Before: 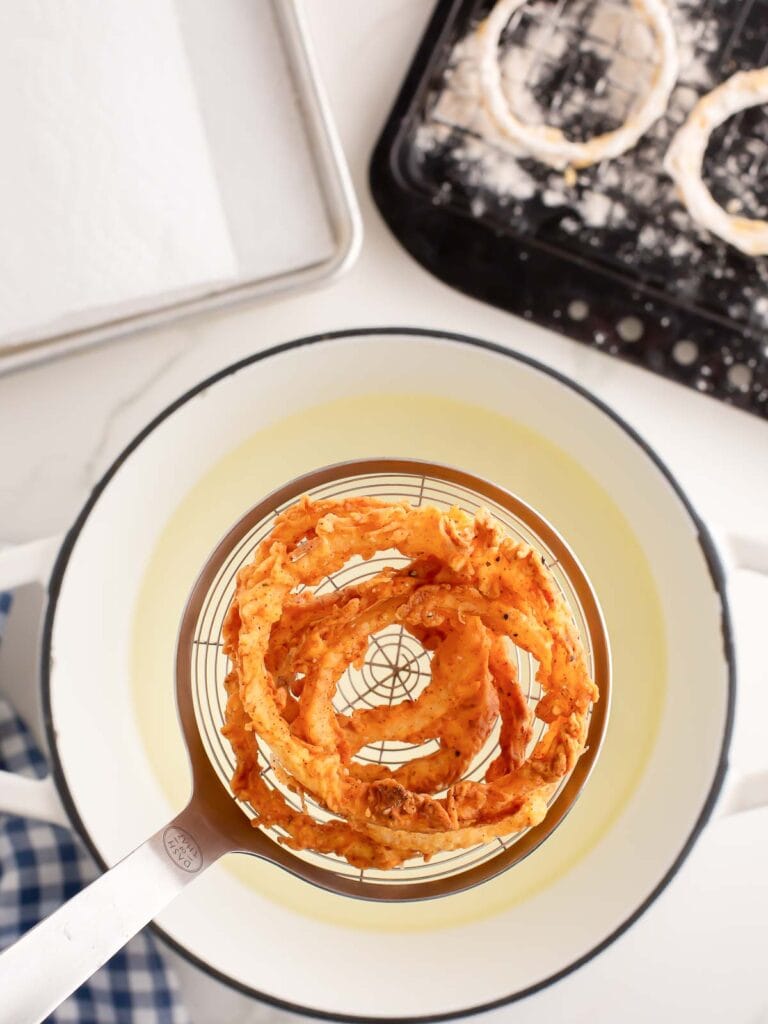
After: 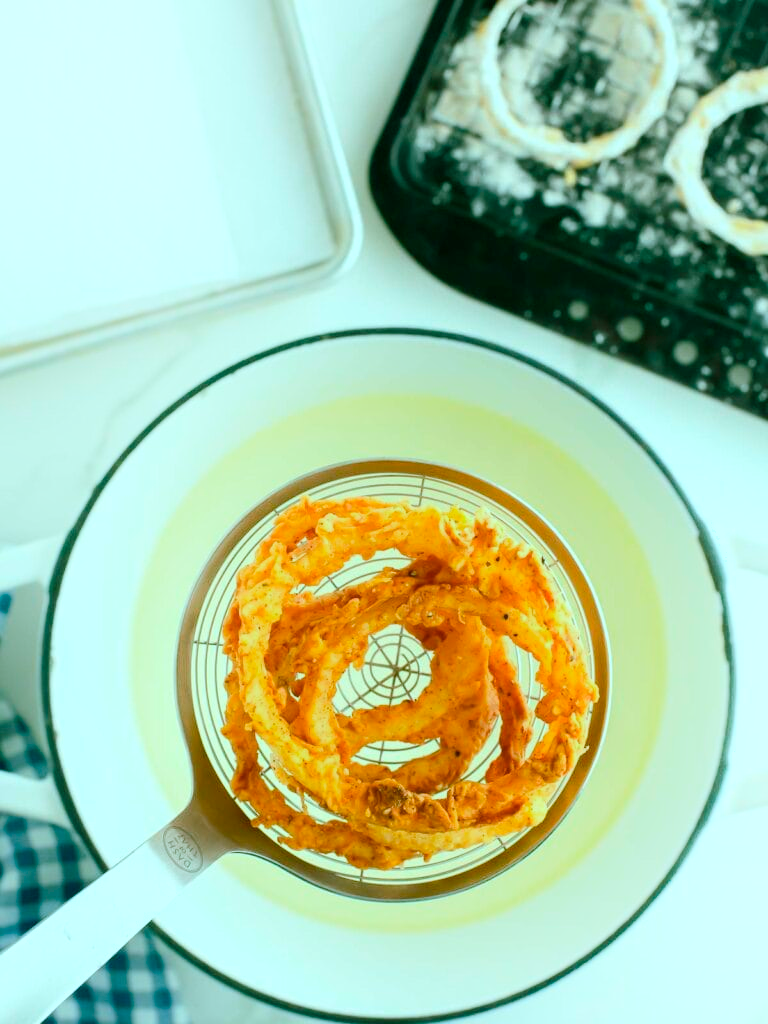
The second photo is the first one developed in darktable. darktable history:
contrast brightness saturation: contrast 0.04, saturation 0.16
shadows and highlights: shadows -24.28, highlights 49.77, soften with gaussian
color balance rgb: shadows lift › chroma 11.71%, shadows lift › hue 133.46°, power › chroma 2.15%, power › hue 166.83°, highlights gain › chroma 4%, highlights gain › hue 200.2°, perceptual saturation grading › global saturation 18.05%
